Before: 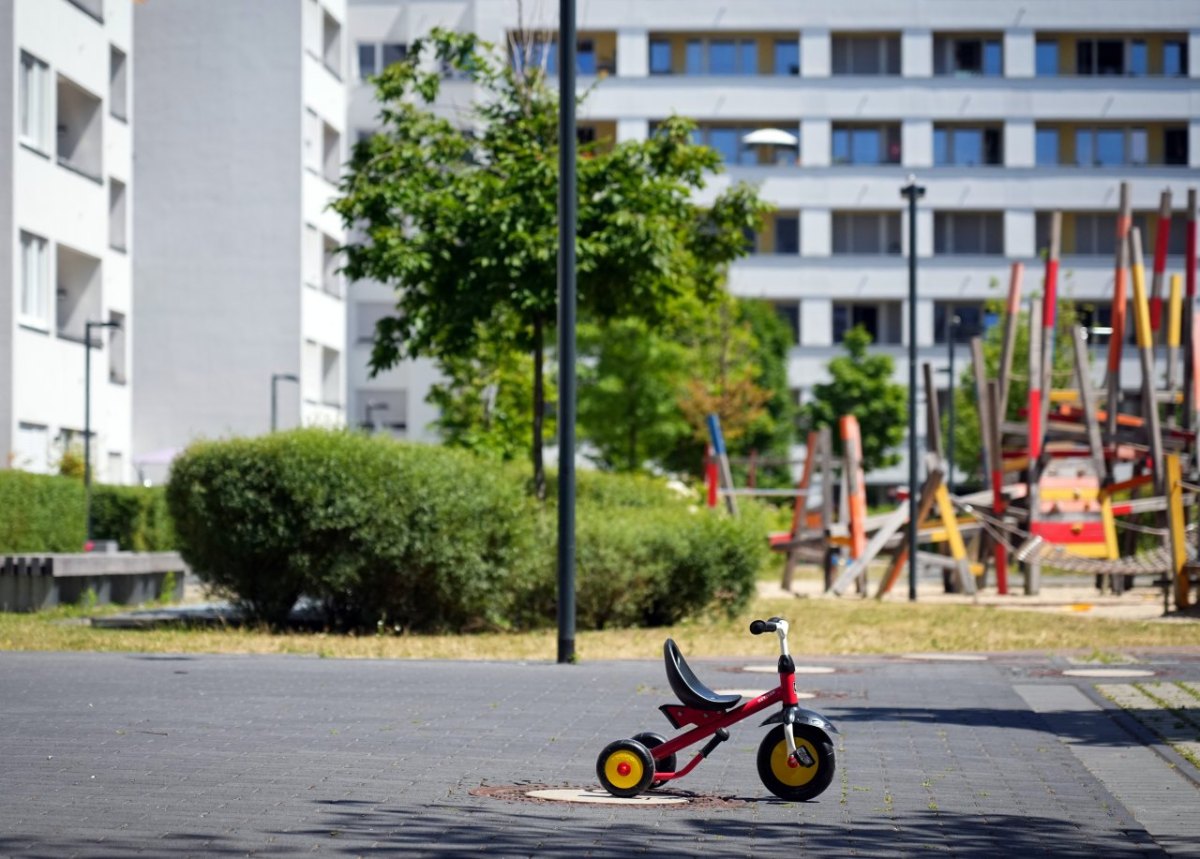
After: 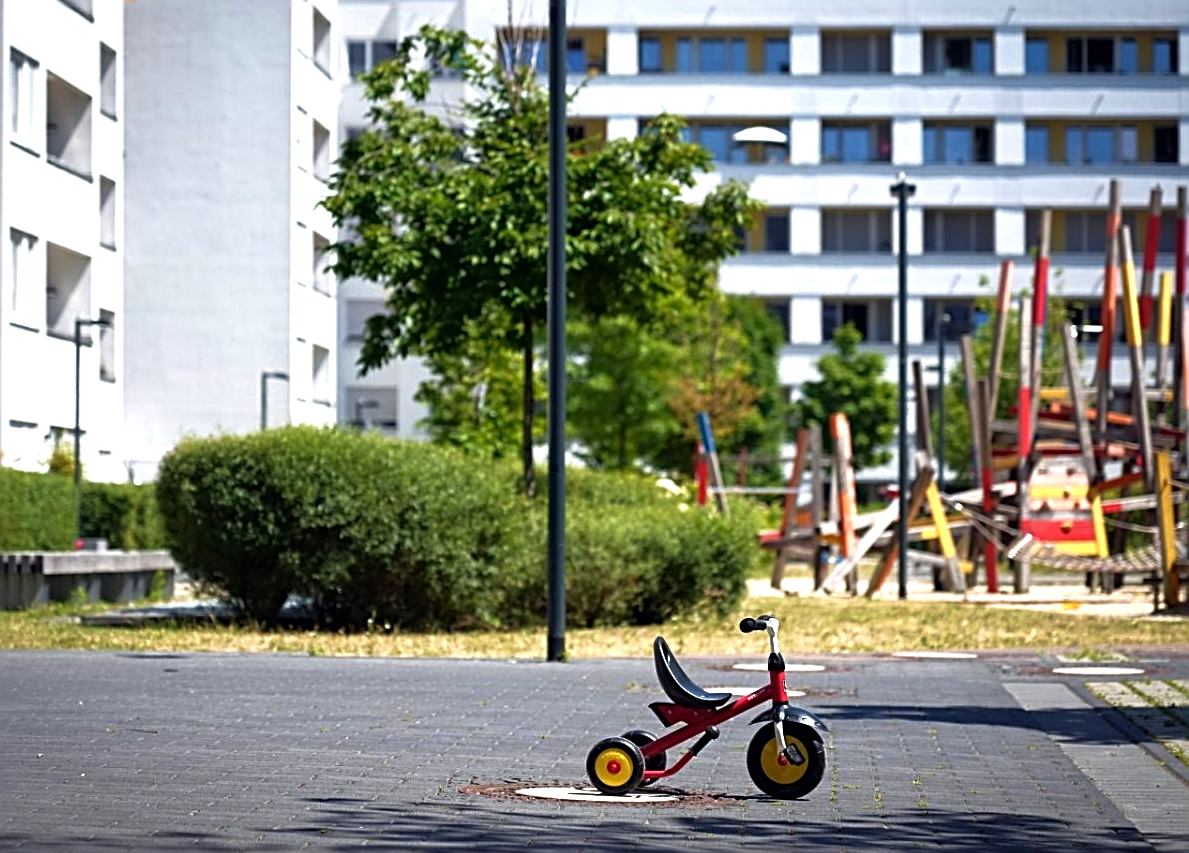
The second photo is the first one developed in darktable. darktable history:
crop and rotate: left 0.837%, top 0.289%, bottom 0.361%
sharpen: radius 2.623, amount 0.696
tone equalizer: -8 EV 0.001 EV, -7 EV -0.001 EV, -6 EV 0.005 EV, -5 EV -0.061 EV, -4 EV -0.129 EV, -3 EV -0.187 EV, -2 EV 0.259 EV, -1 EV 0.719 EV, +0 EV 0.492 EV, edges refinement/feathering 500, mask exposure compensation -1.57 EV, preserve details no
velvia: on, module defaults
